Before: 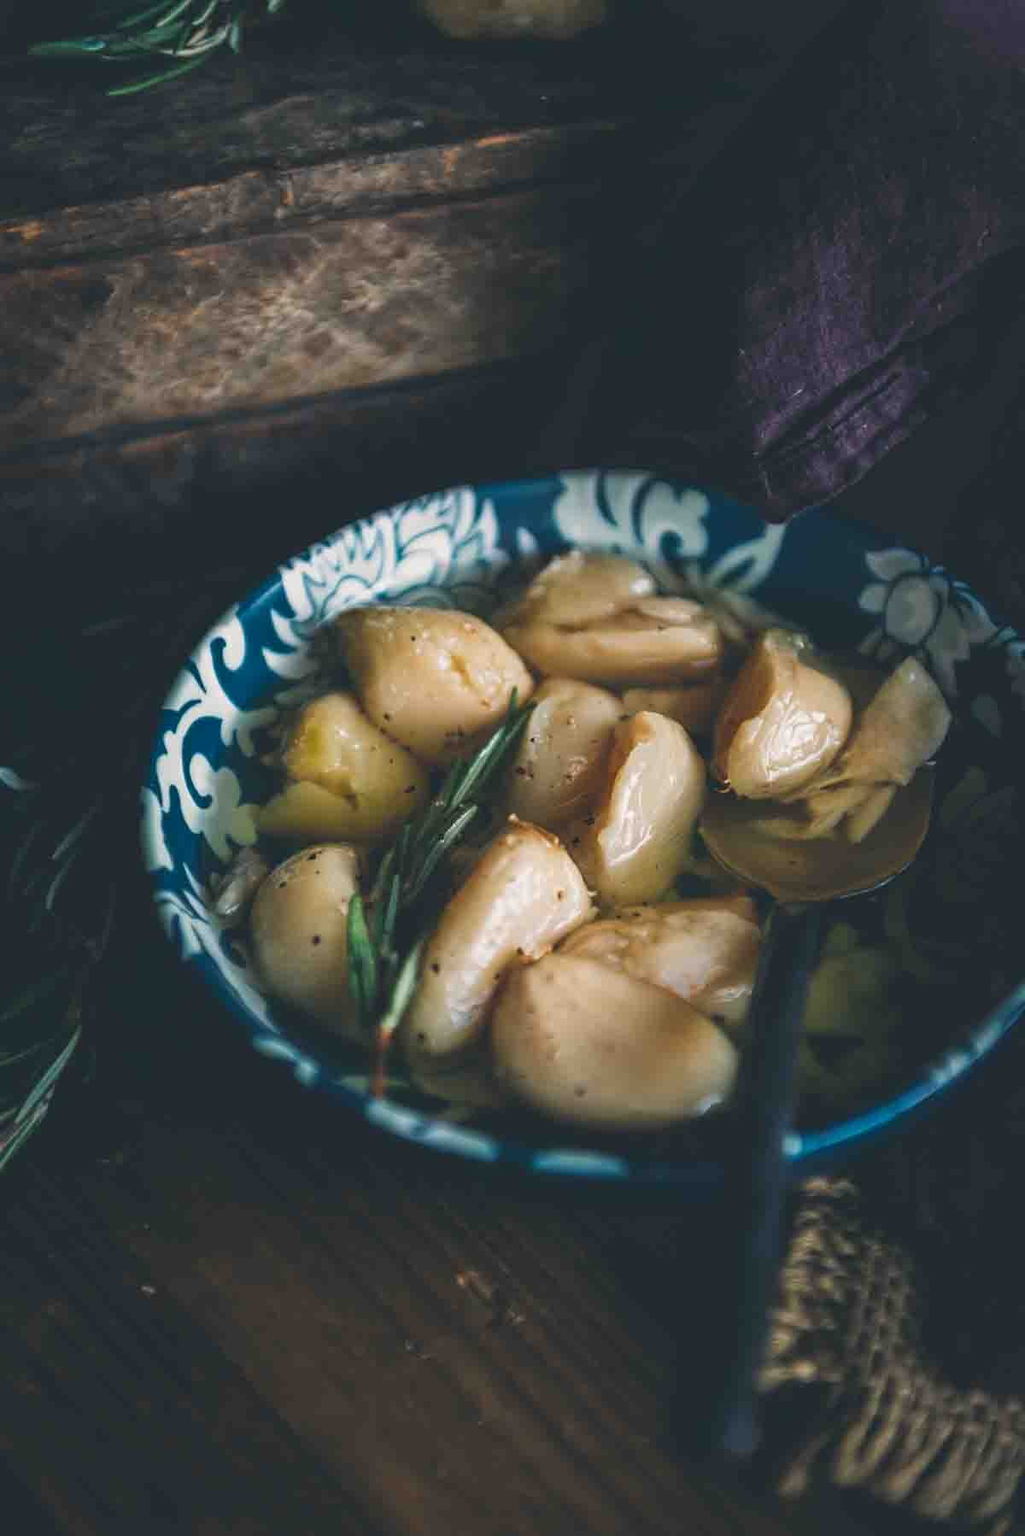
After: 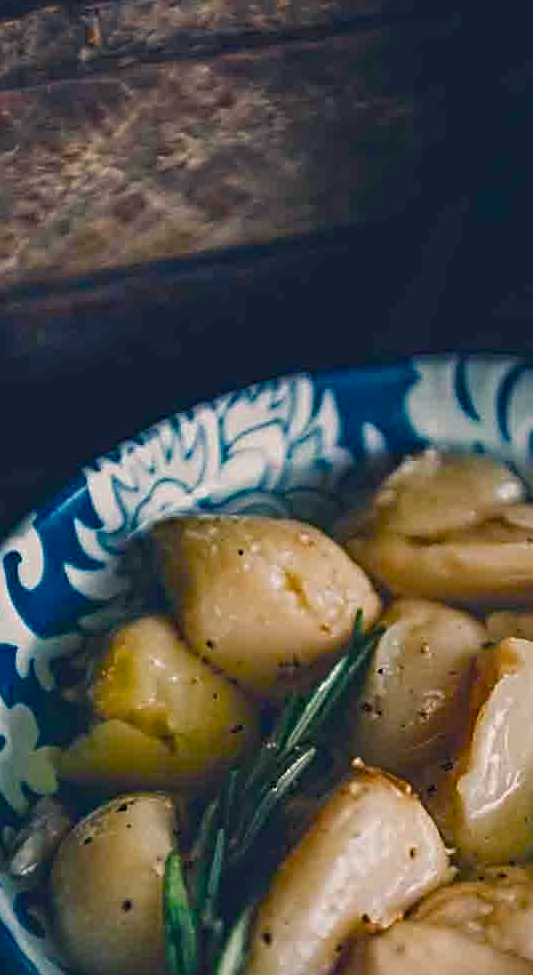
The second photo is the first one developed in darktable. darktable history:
crop: left 20.259%, top 10.874%, right 35.295%, bottom 34.881%
color balance rgb: shadows lift › luminance -21.702%, shadows lift › chroma 6.574%, shadows lift › hue 267.57°, highlights gain › chroma 1.697%, highlights gain › hue 57°, perceptual saturation grading › global saturation 20%, perceptual saturation grading › highlights -25.62%, perceptual saturation grading › shadows 50.074%, global vibrance 9.718%
exposure: exposure -0.344 EV, compensate highlight preservation false
contrast equalizer: octaves 7, y [[0.5, 0.5, 0.501, 0.63, 0.504, 0.5], [0.5 ×6], [0.5 ×6], [0 ×6], [0 ×6]], mix 0.587
sharpen: amount 0.579
